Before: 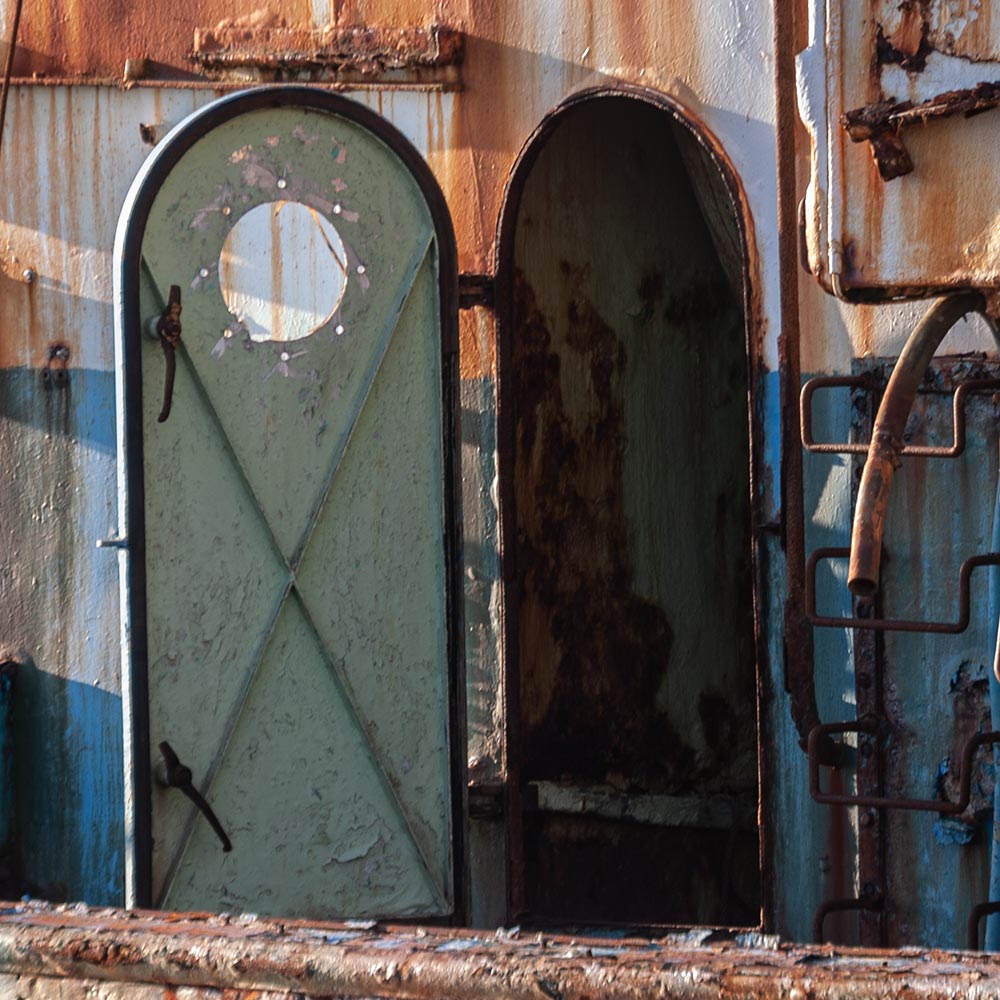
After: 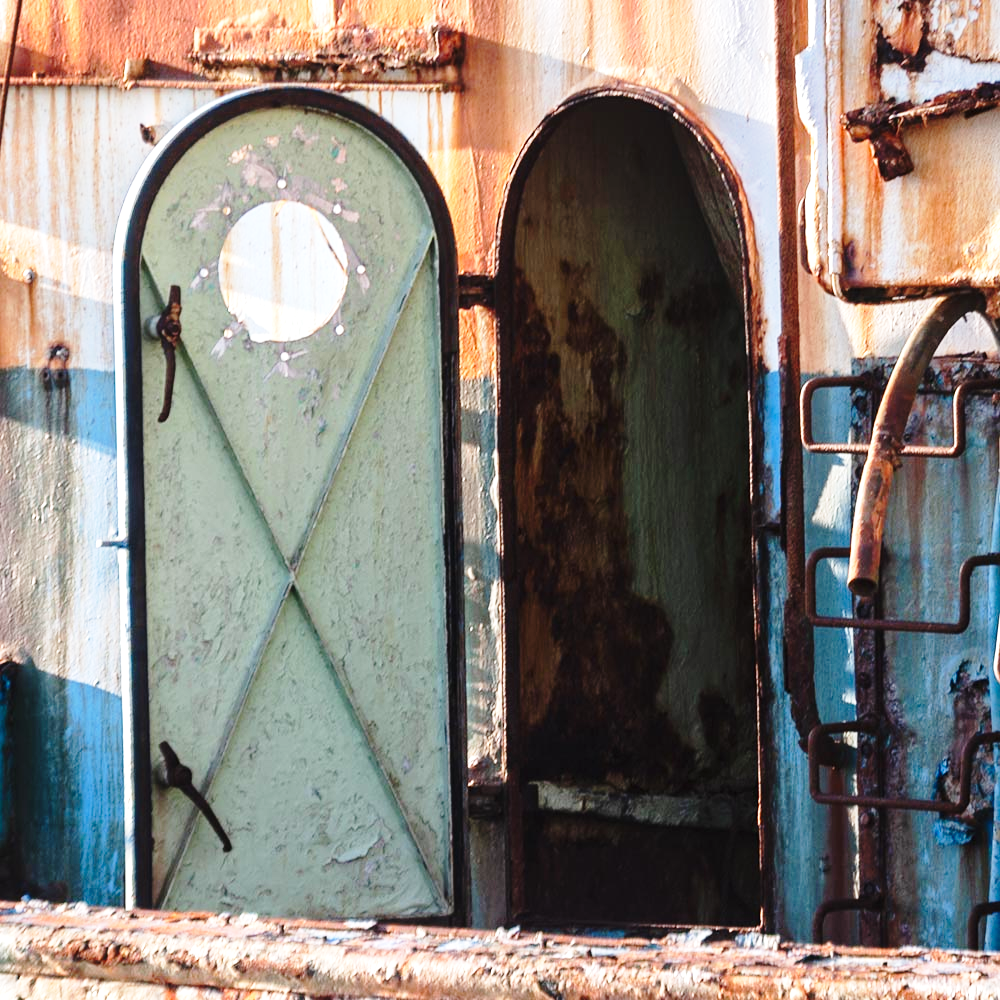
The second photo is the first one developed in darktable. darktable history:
exposure: black level correction 0, exposure 0.7 EV, compensate exposure bias true, compensate highlight preservation false
base curve: curves: ch0 [(0, 0) (0.028, 0.03) (0.121, 0.232) (0.46, 0.748) (0.859, 0.968) (1, 1)], preserve colors none
